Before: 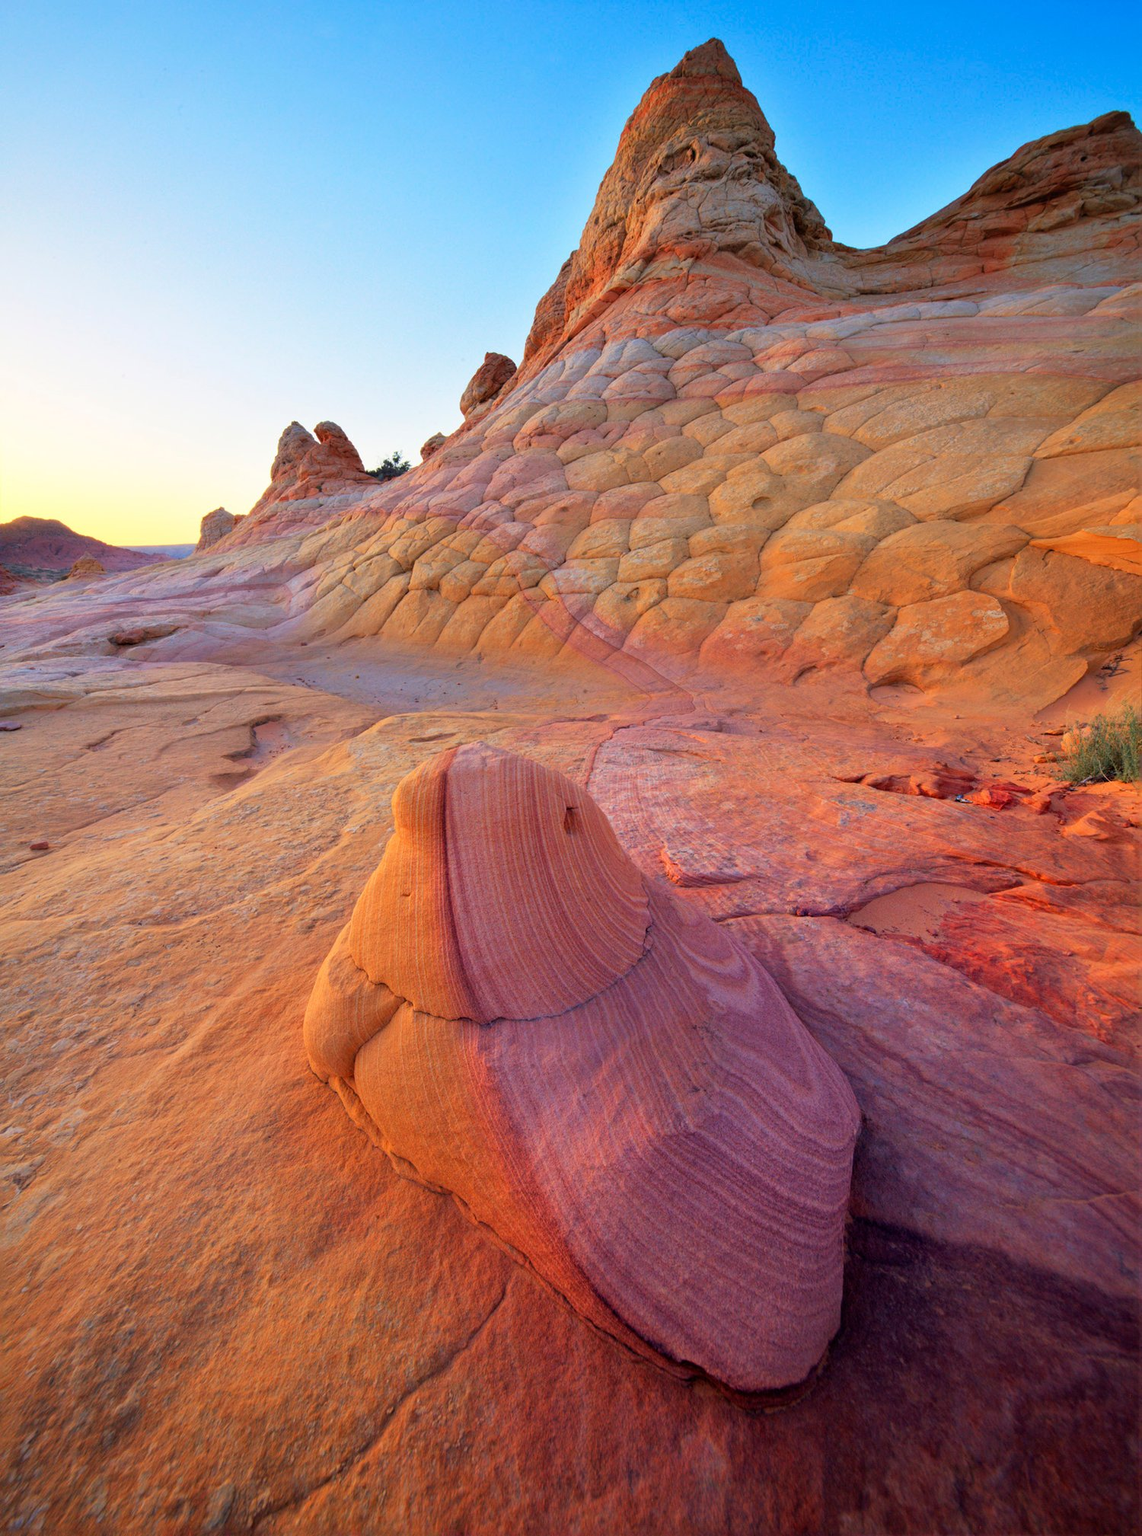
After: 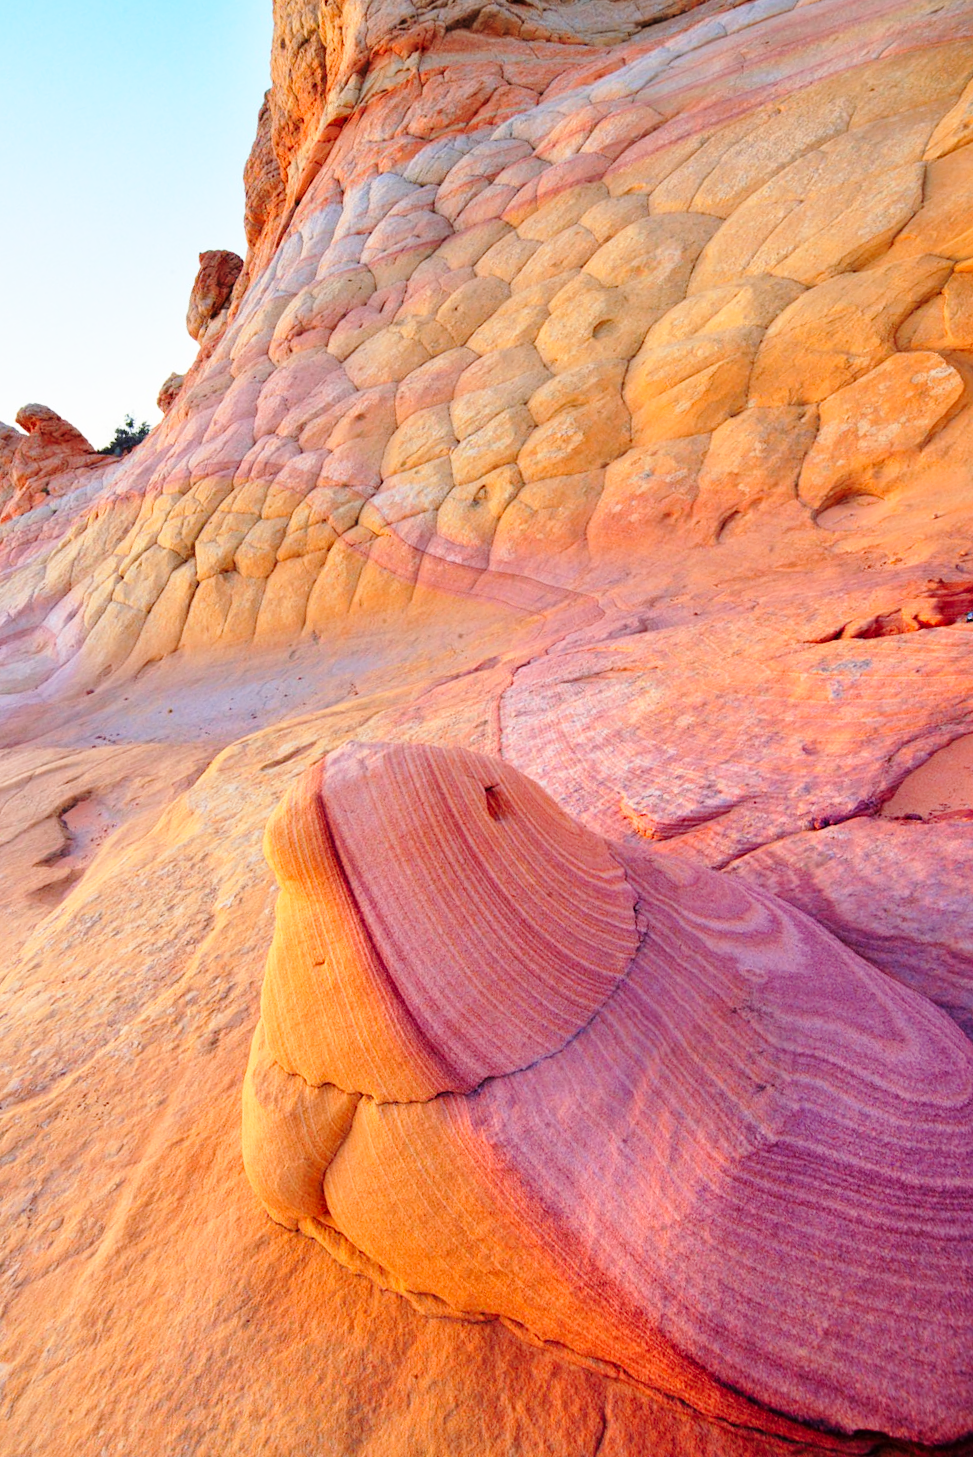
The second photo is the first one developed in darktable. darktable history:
crop and rotate: angle 18.1°, left 6.852%, right 4.342%, bottom 1.124%
base curve: curves: ch0 [(0, 0) (0.028, 0.03) (0.121, 0.232) (0.46, 0.748) (0.859, 0.968) (1, 1)], preserve colors none
